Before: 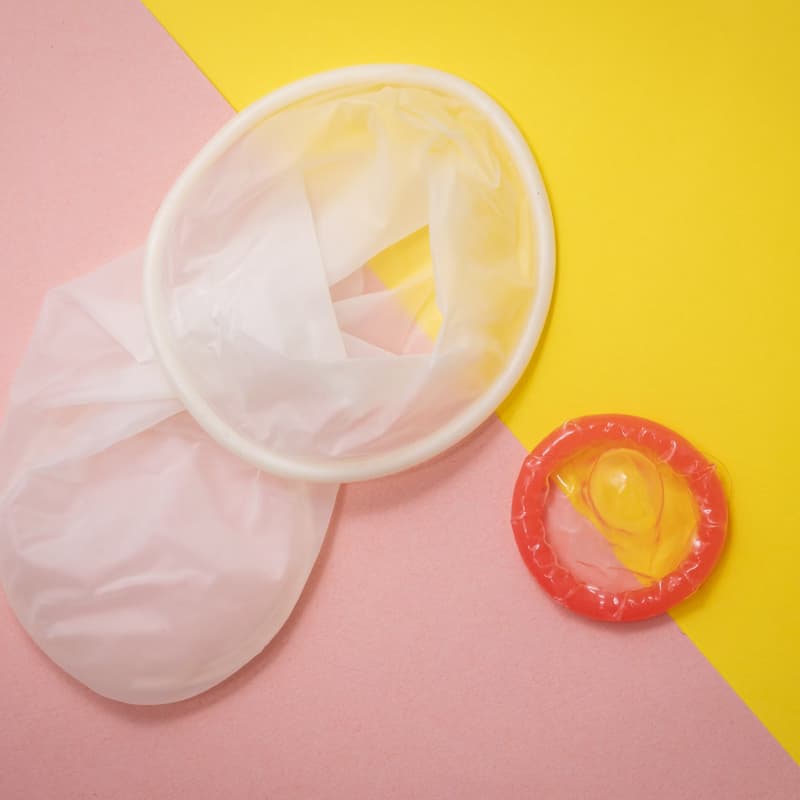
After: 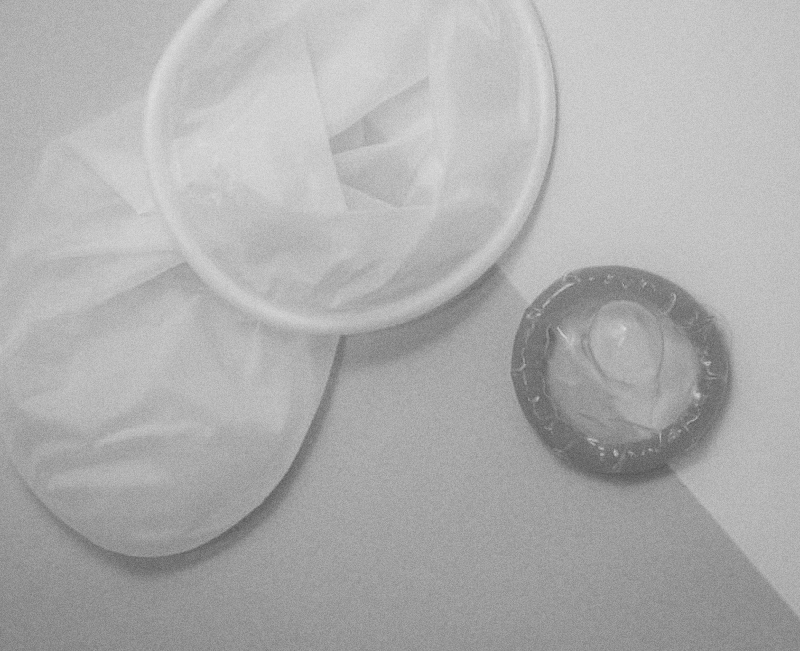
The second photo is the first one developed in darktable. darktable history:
crop and rotate: top 18.507%
monochrome: a -92.57, b 58.91
color correction: highlights a* 0.816, highlights b* 2.78, saturation 1.1
grain: coarseness 0.09 ISO
